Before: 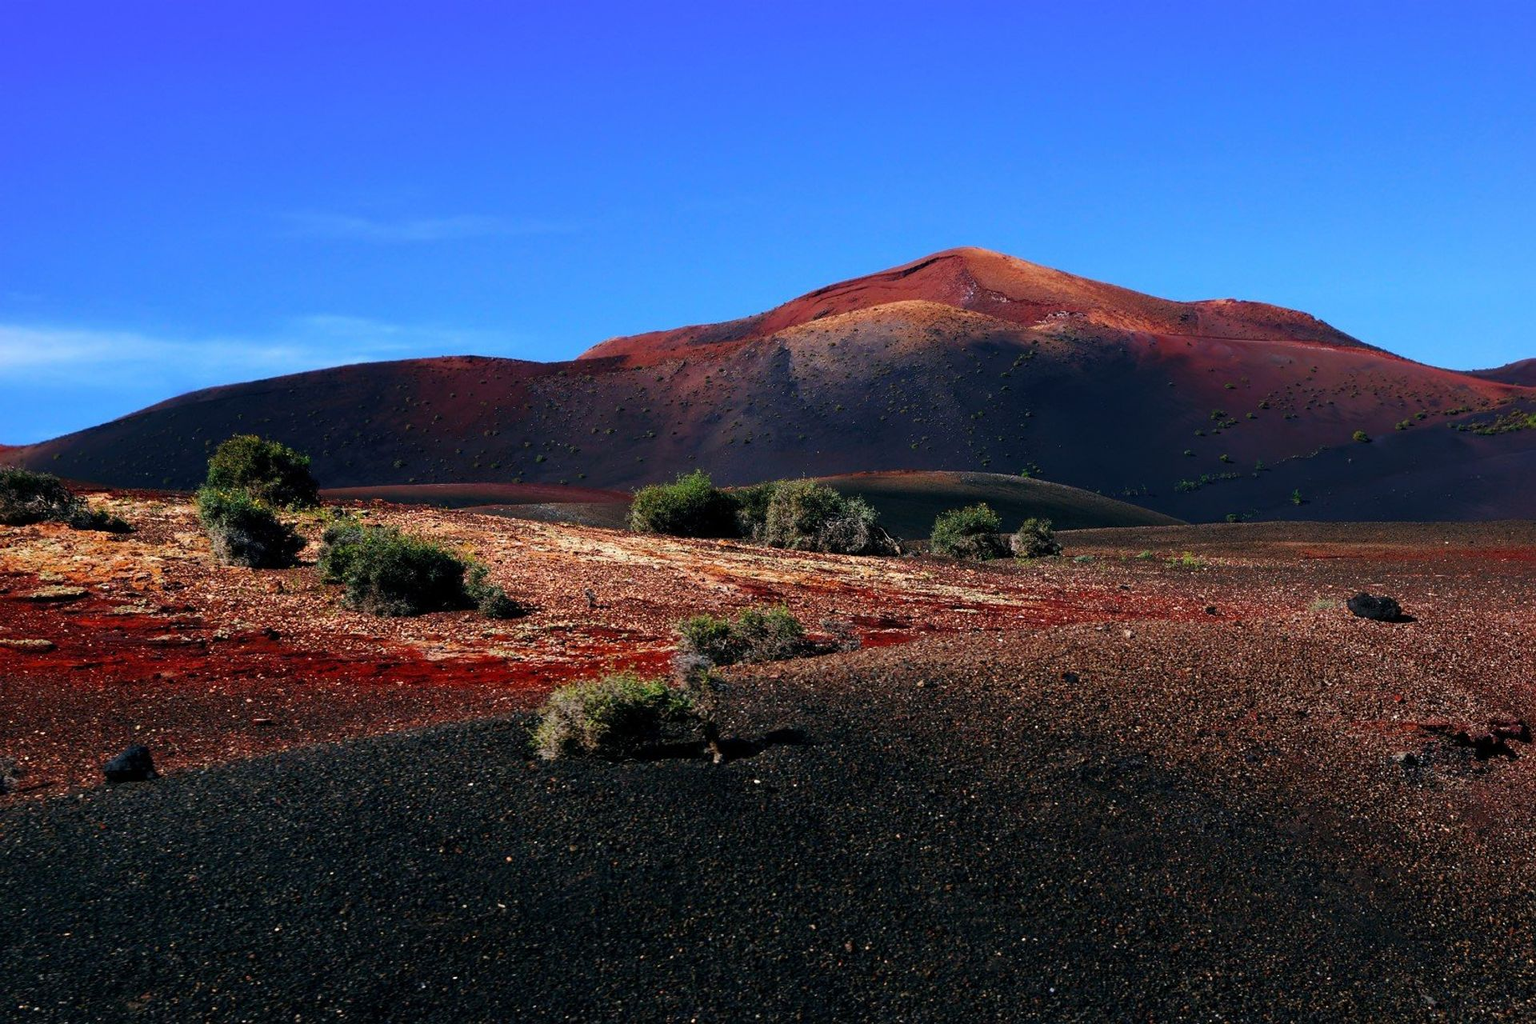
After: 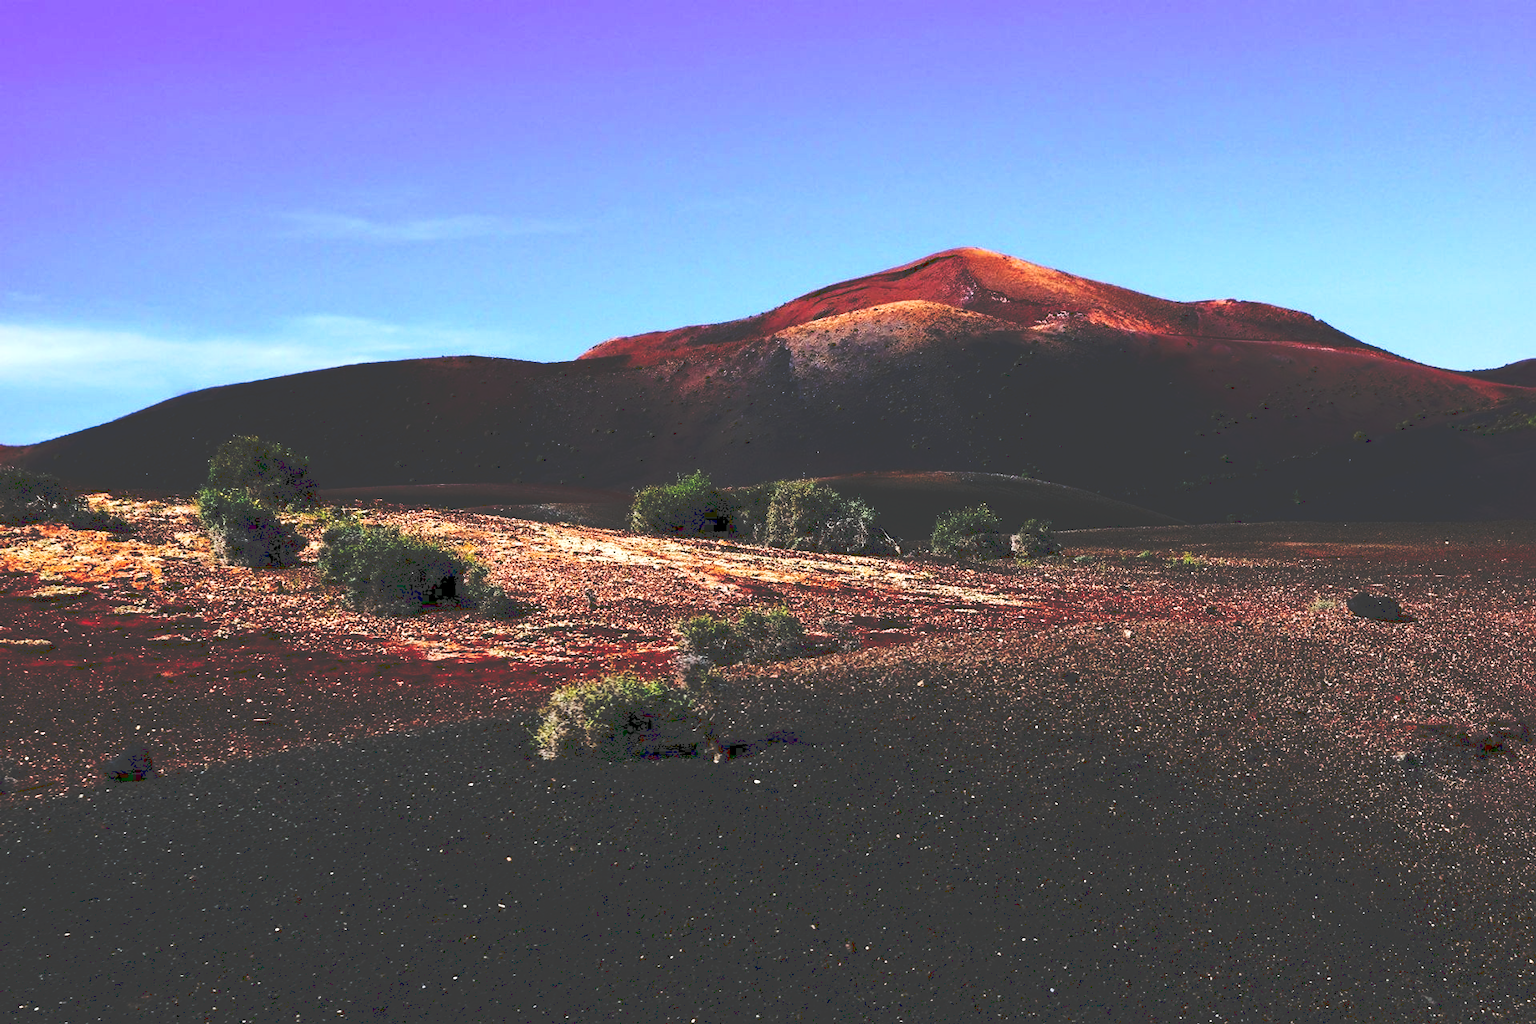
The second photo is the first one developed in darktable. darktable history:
haze removal: compatibility mode true, adaptive false
base curve: exposure shift 0, preserve colors none
tone equalizer: -8 EV -0.75 EV, -7 EV -0.7 EV, -6 EV -0.6 EV, -5 EV -0.4 EV, -3 EV 0.4 EV, -2 EV 0.6 EV, -1 EV 0.7 EV, +0 EV 0.75 EV, edges refinement/feathering 500, mask exposure compensation -1.57 EV, preserve details no
tone curve: curves: ch0 [(0, 0) (0.003, 0.24) (0.011, 0.24) (0.025, 0.24) (0.044, 0.244) (0.069, 0.244) (0.1, 0.252) (0.136, 0.264) (0.177, 0.274) (0.224, 0.284) (0.277, 0.313) (0.335, 0.361) (0.399, 0.415) (0.468, 0.498) (0.543, 0.595) (0.623, 0.695) (0.709, 0.793) (0.801, 0.883) (0.898, 0.942) (1, 1)], preserve colors none
